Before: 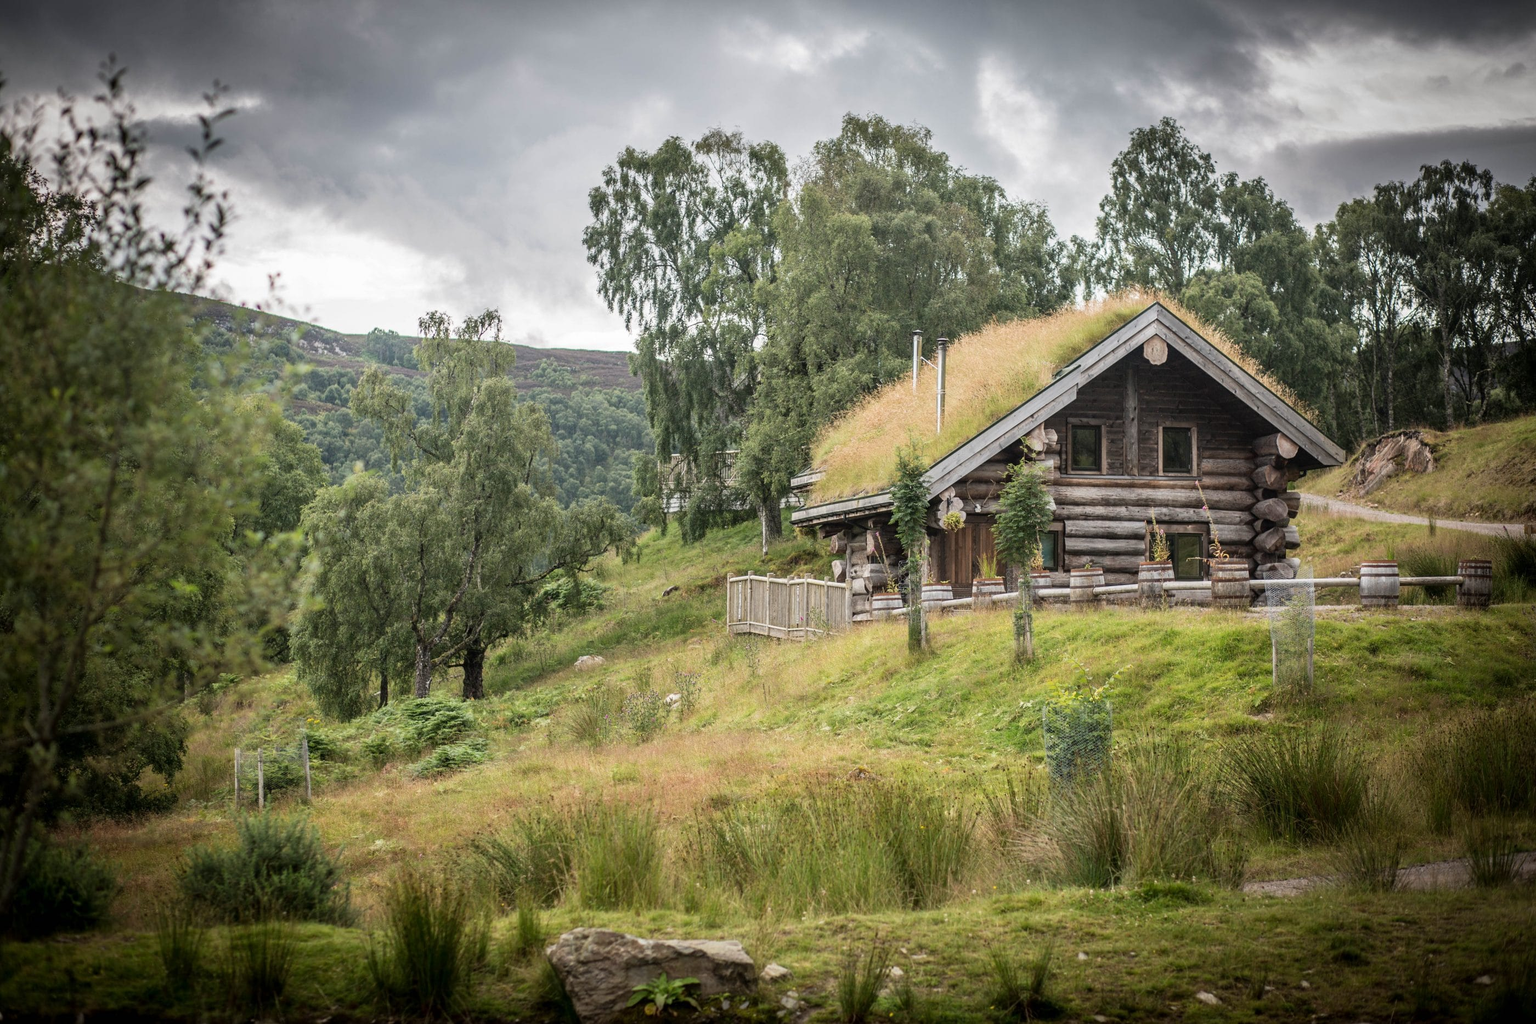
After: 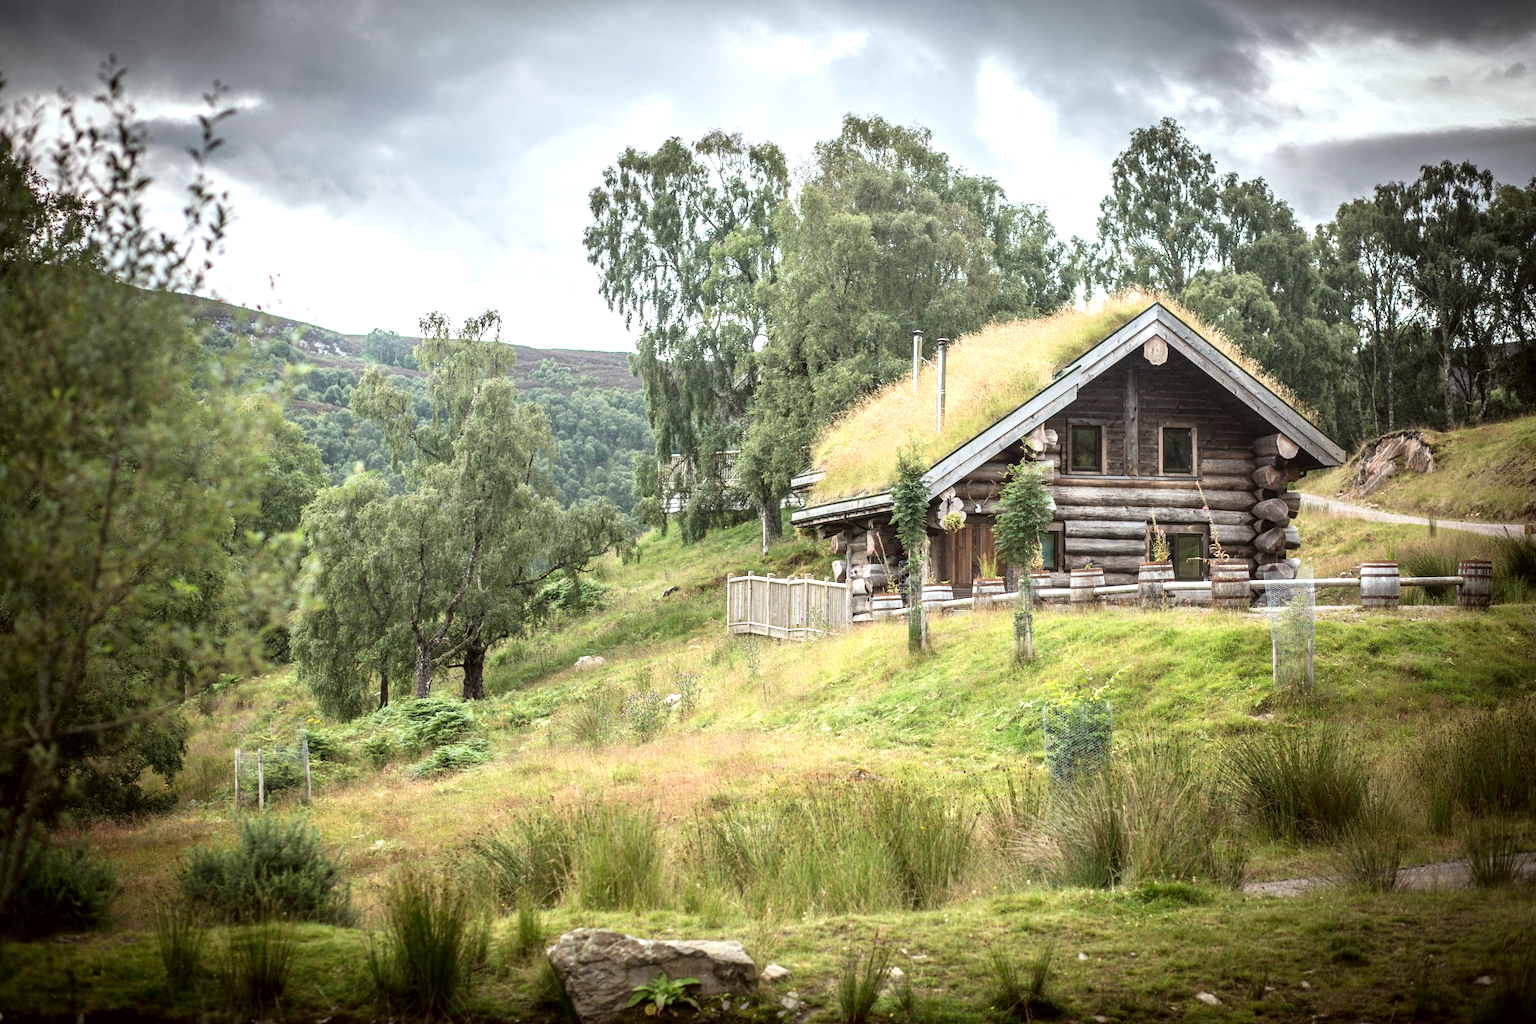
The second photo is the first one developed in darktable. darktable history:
exposure: exposure 0.562 EV, compensate highlight preservation false
shadows and highlights: shadows -12.52, white point adjustment 4.14, highlights 26.52
color correction: highlights a* -2.98, highlights b* -2.83, shadows a* 1.98, shadows b* 2.64
